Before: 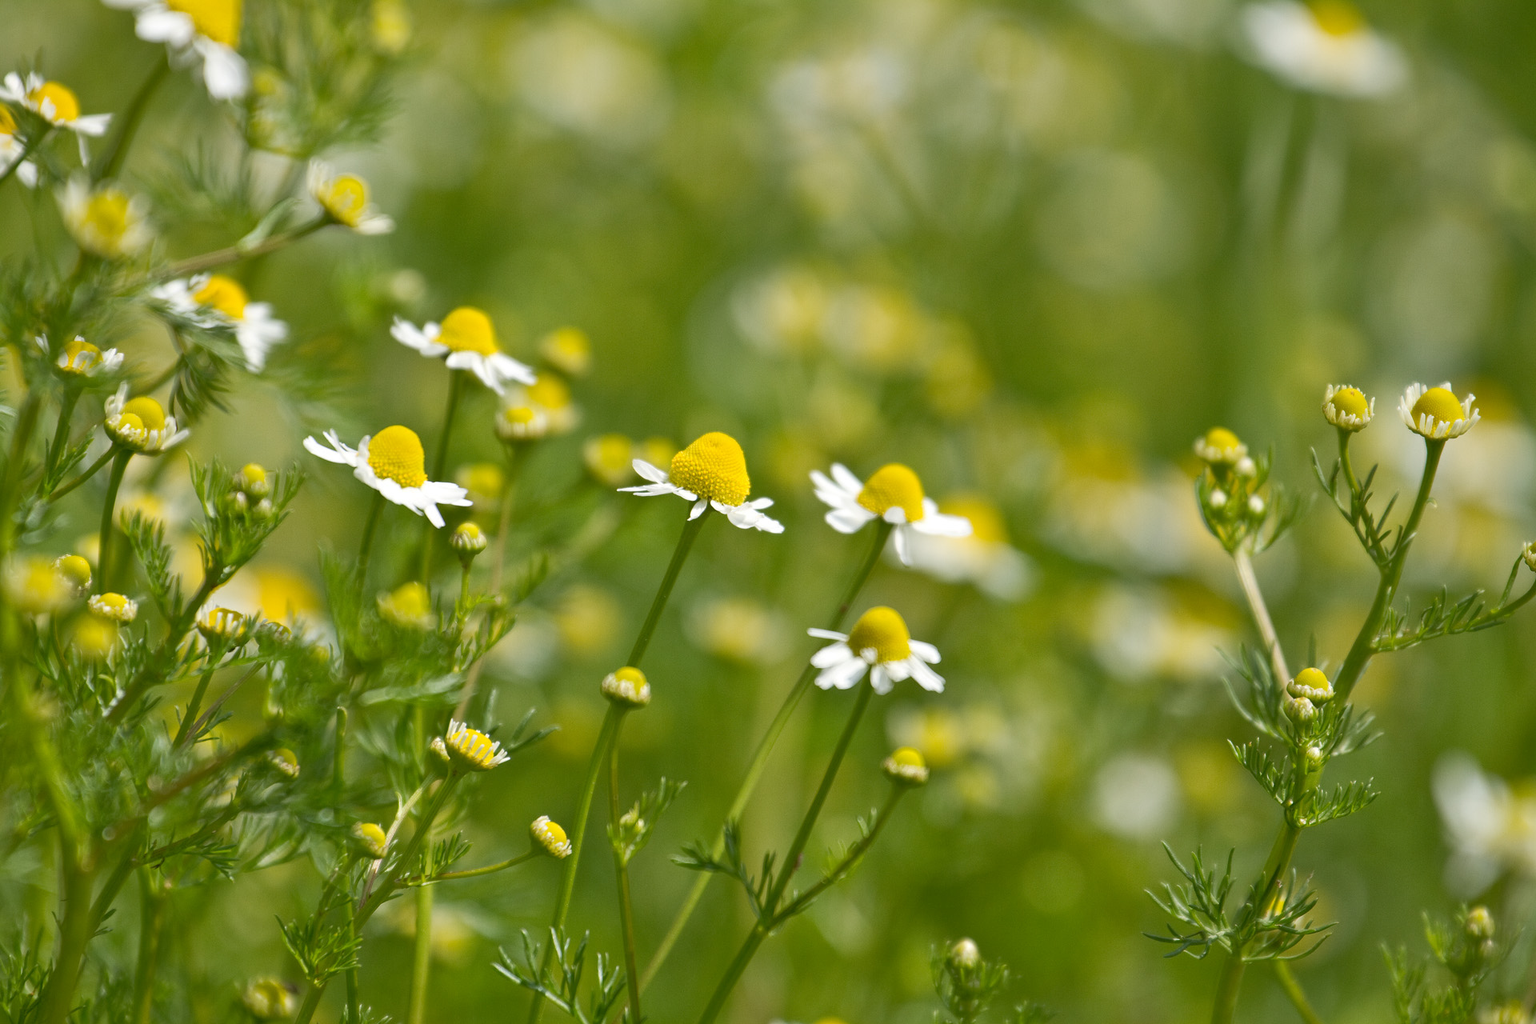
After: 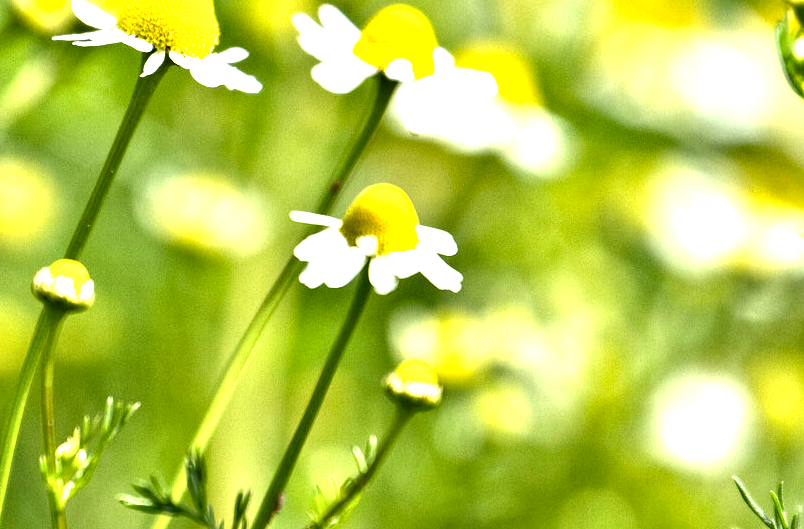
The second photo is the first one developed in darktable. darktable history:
crop: left 37.476%, top 44.846%, right 20.645%, bottom 13.801%
exposure: black level correction 0, exposure 1 EV, compensate highlight preservation false
contrast equalizer: y [[0.6 ×6], [0.55 ×6], [0 ×6], [0 ×6], [0 ×6]]
tone equalizer: -8 EV -0.76 EV, -7 EV -0.726 EV, -6 EV -0.571 EV, -5 EV -0.367 EV, -3 EV 0.365 EV, -2 EV 0.6 EV, -1 EV 0.685 EV, +0 EV 0.775 EV, edges refinement/feathering 500, mask exposure compensation -1.57 EV, preserve details no
